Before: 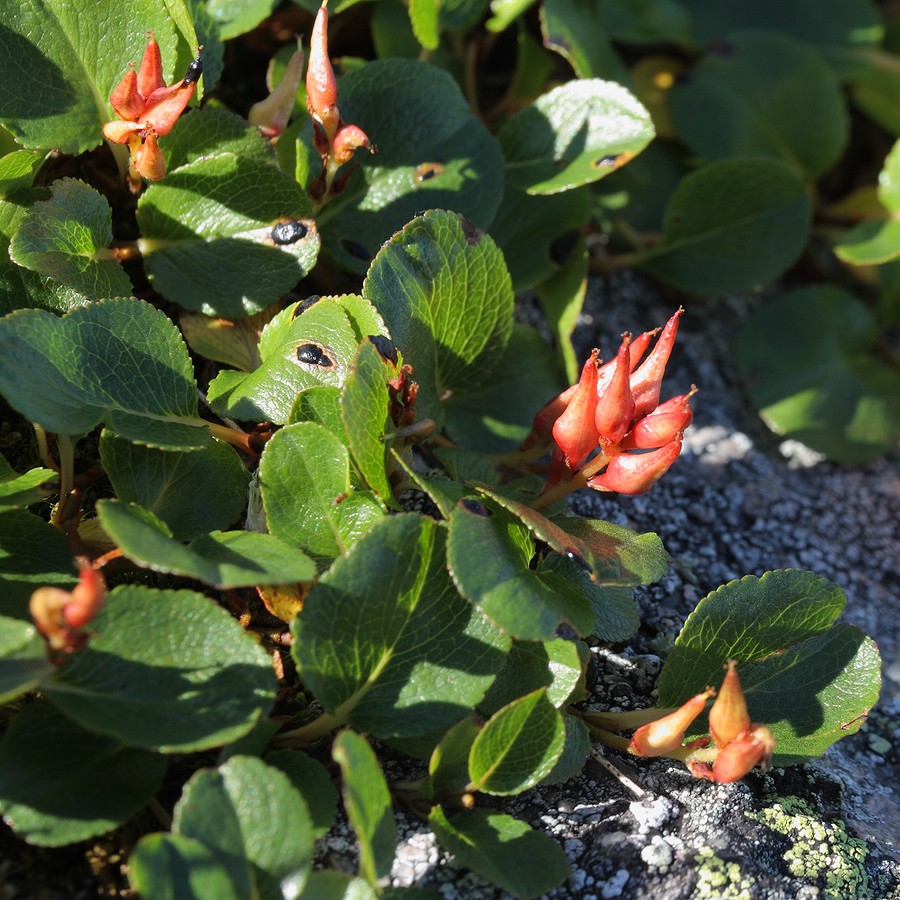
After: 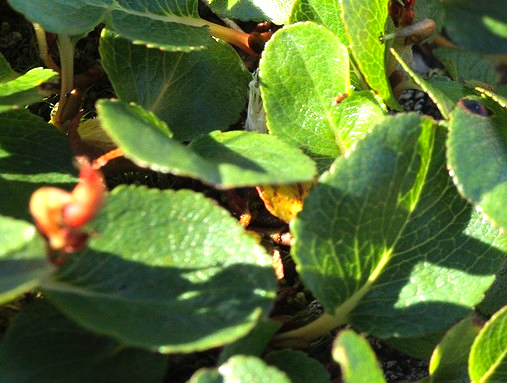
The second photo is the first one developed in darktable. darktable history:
crop: top 44.483%, right 43.593%, bottom 12.892%
levels: levels [0, 0.352, 0.703]
